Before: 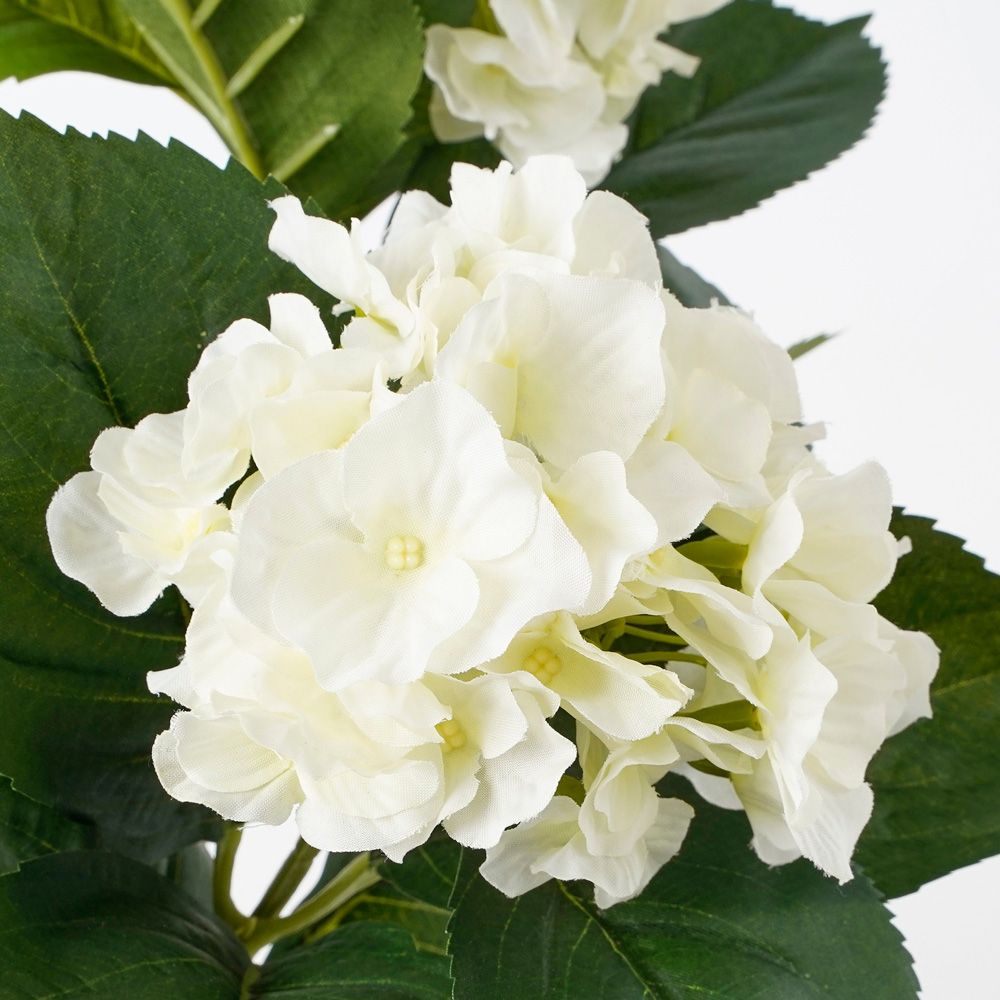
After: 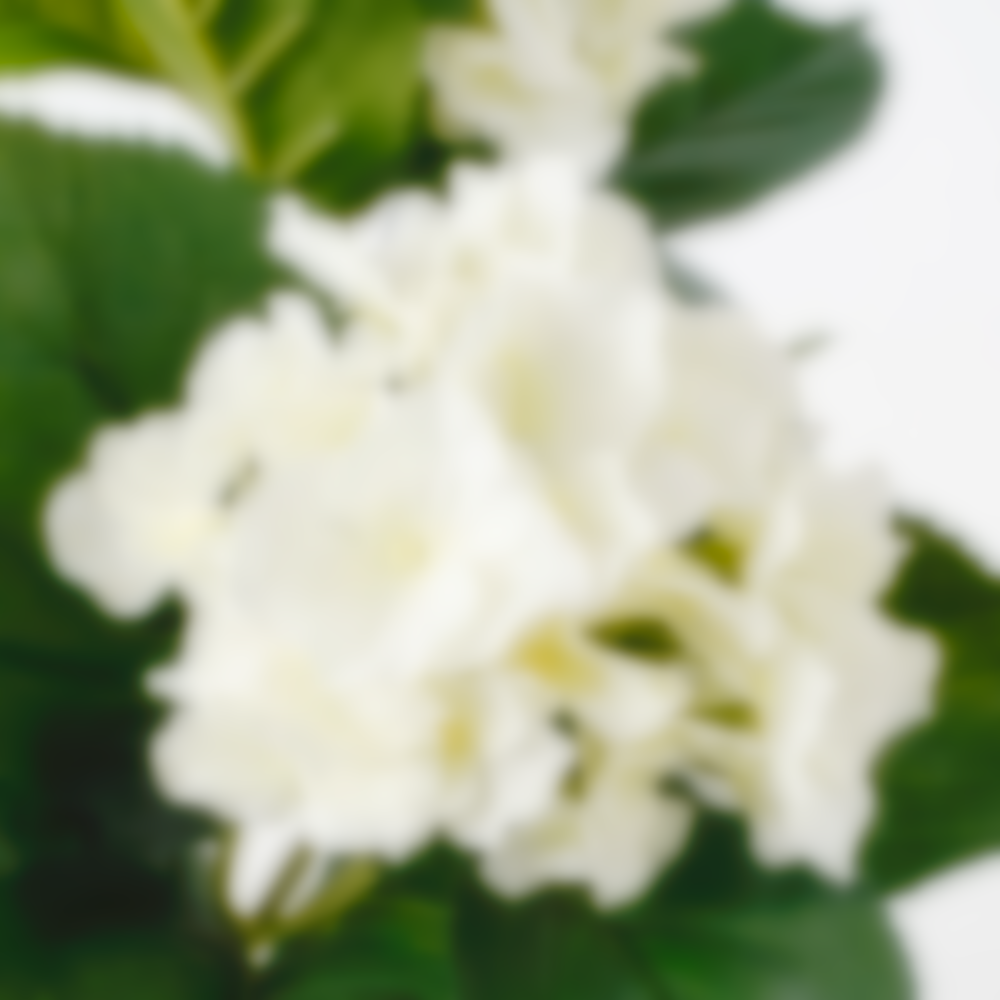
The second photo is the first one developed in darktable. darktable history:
tone curve: curves: ch0 [(0, 0) (0.003, 0.047) (0.011, 0.051) (0.025, 0.061) (0.044, 0.075) (0.069, 0.09) (0.1, 0.102) (0.136, 0.125) (0.177, 0.173) (0.224, 0.226) (0.277, 0.303) (0.335, 0.388) (0.399, 0.469) (0.468, 0.545) (0.543, 0.623) (0.623, 0.695) (0.709, 0.766) (0.801, 0.832) (0.898, 0.905) (1, 1)], preserve colors none
lowpass: on, module defaults
